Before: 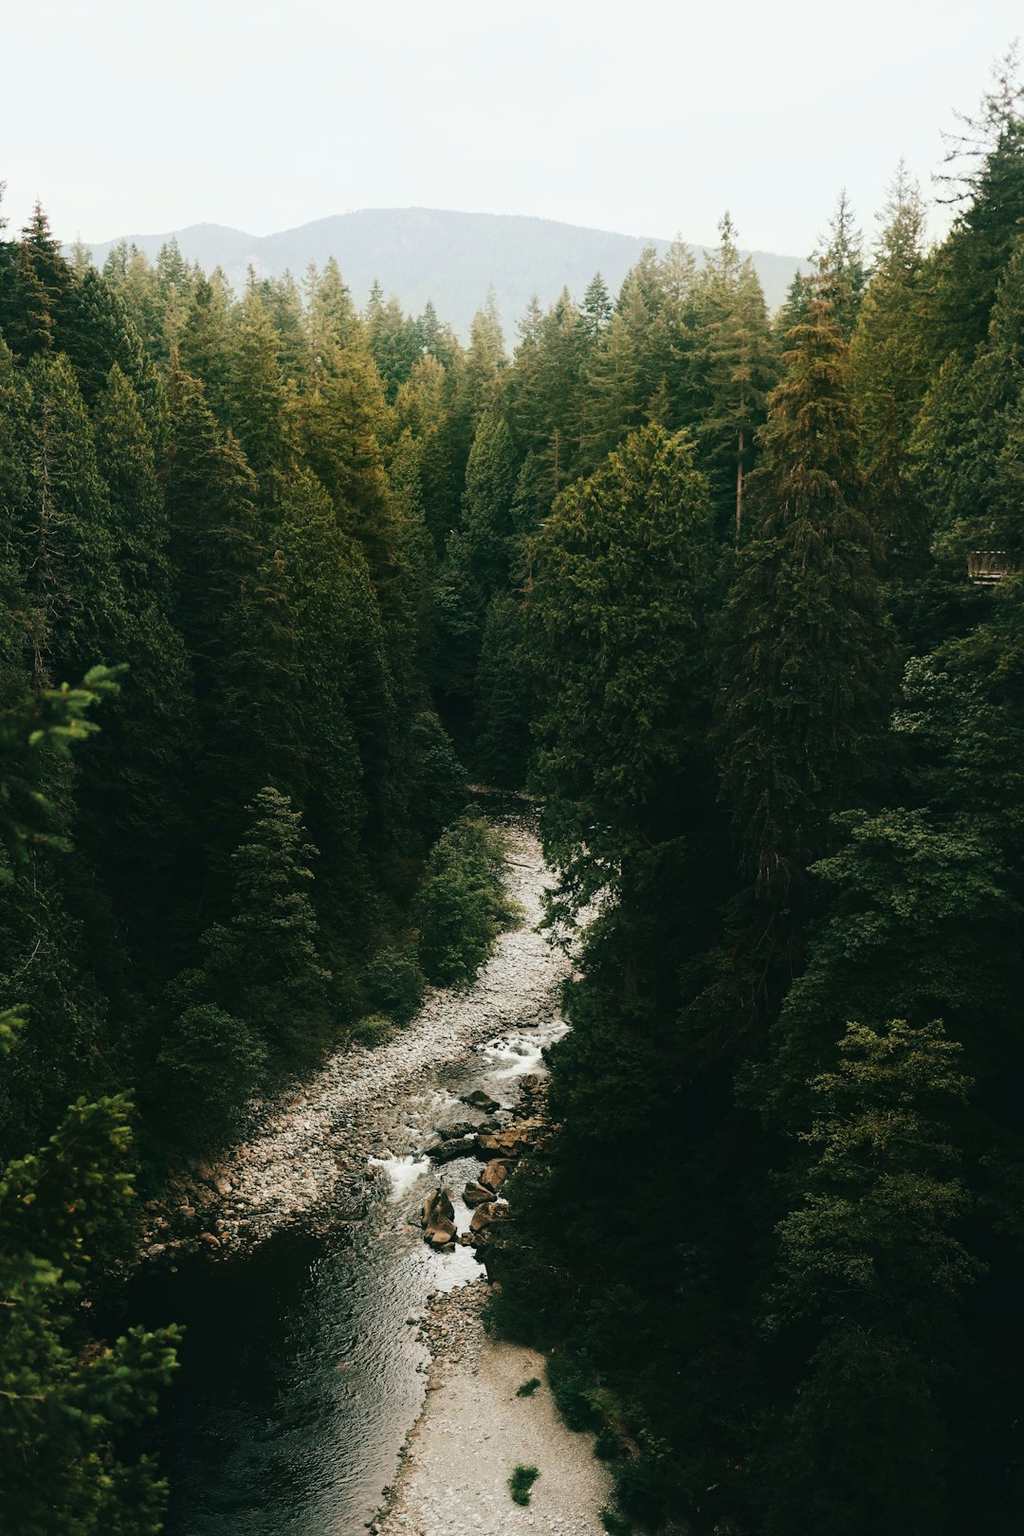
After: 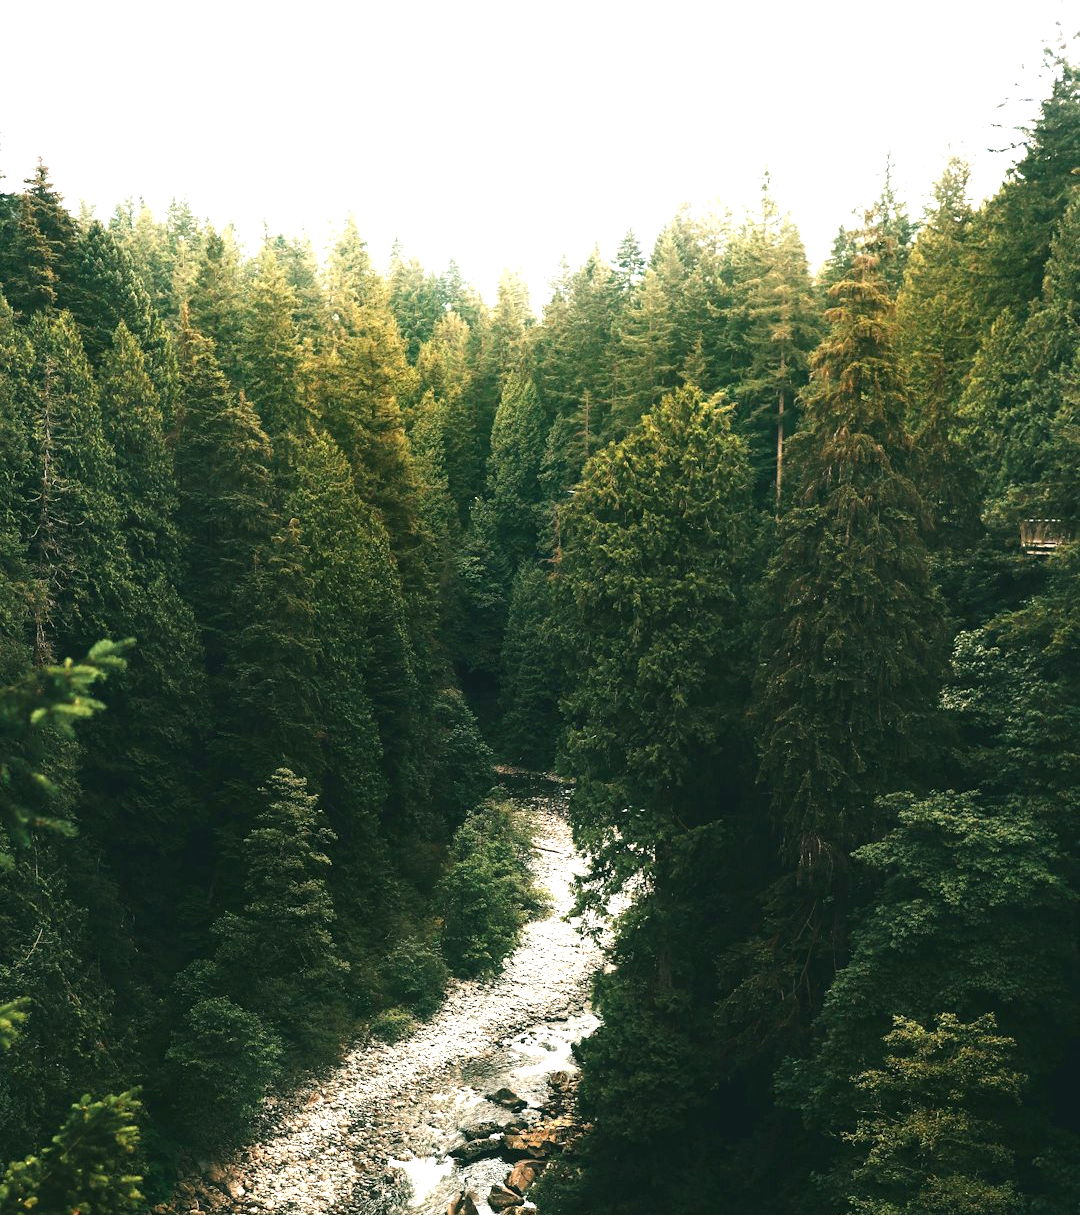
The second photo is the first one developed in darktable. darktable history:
exposure: exposure 1.223 EV, compensate highlight preservation false
crop: top 3.857%, bottom 21.132%
